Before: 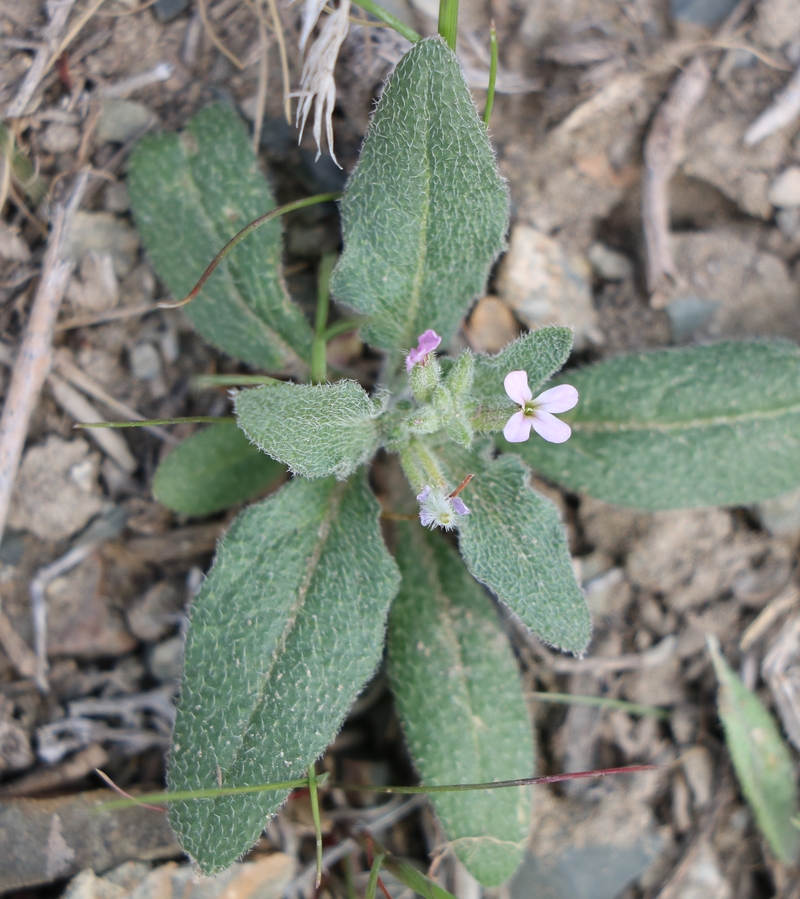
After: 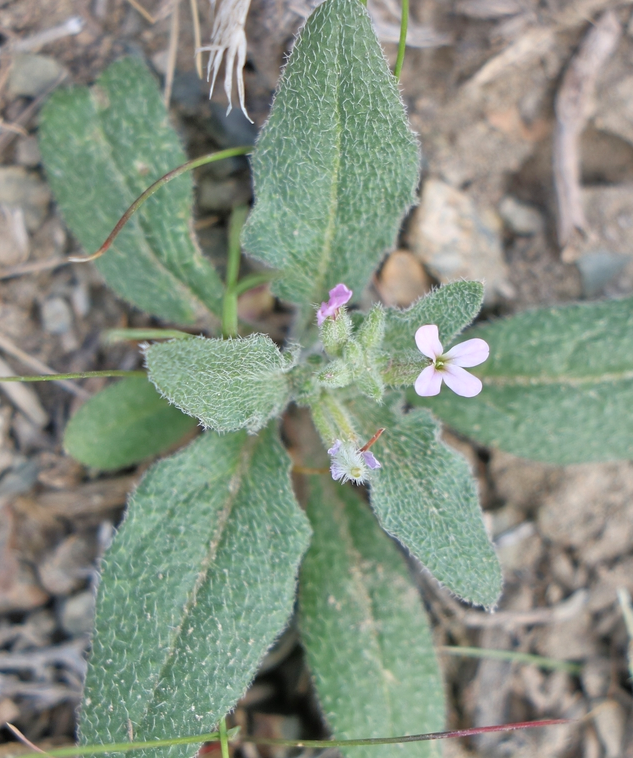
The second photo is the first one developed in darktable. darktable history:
tone equalizer: -7 EV 0.145 EV, -6 EV 0.566 EV, -5 EV 1.17 EV, -4 EV 1.35 EV, -3 EV 1.18 EV, -2 EV 0.6 EV, -1 EV 0.162 EV
crop: left 11.224%, top 5.159%, right 9.578%, bottom 10.445%
